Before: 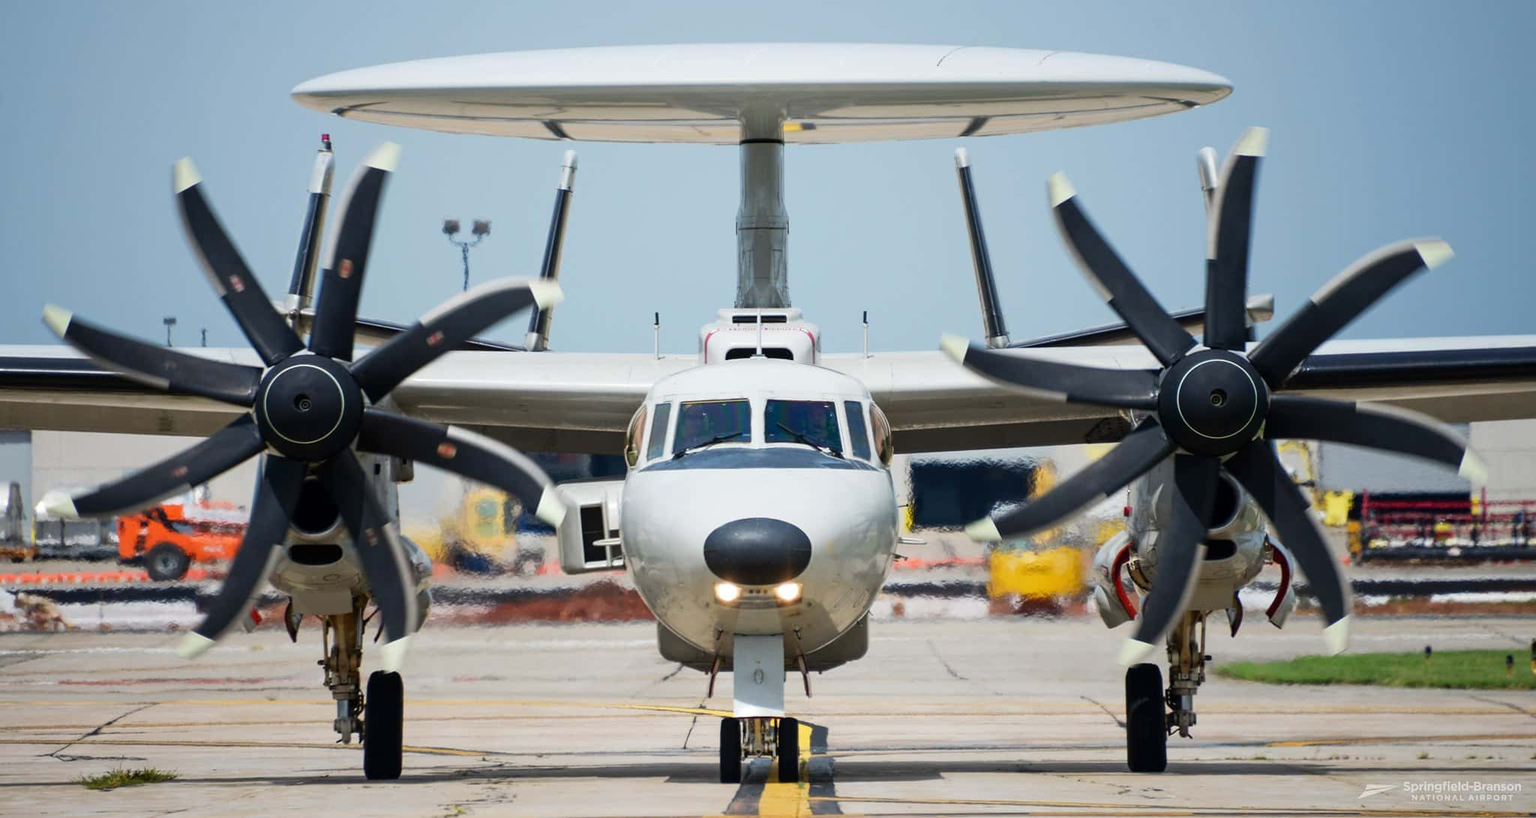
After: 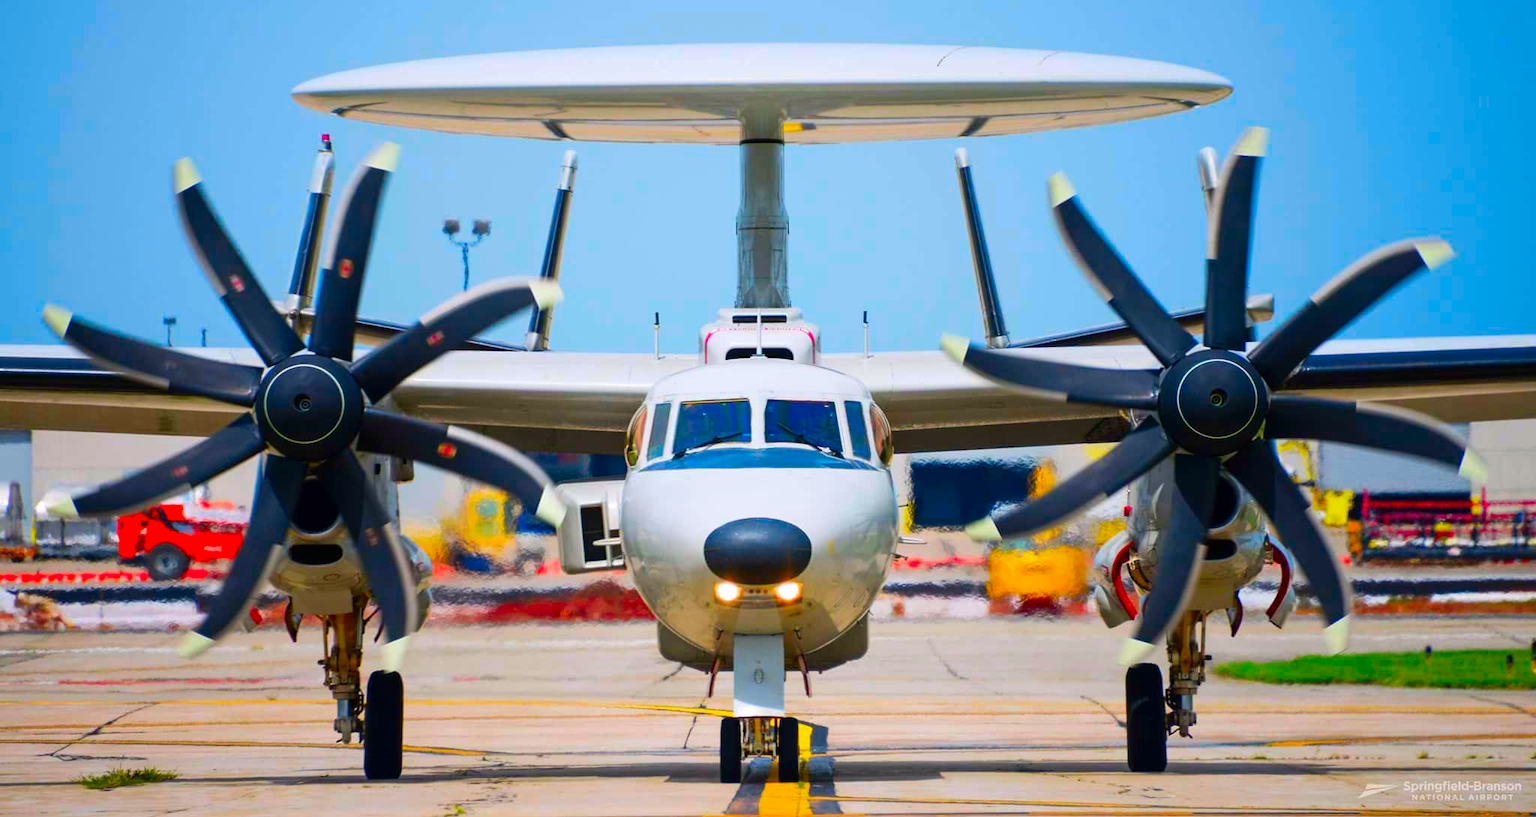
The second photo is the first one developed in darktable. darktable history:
color correction: highlights a* 1.59, highlights b* -1.67, saturation 2.43
